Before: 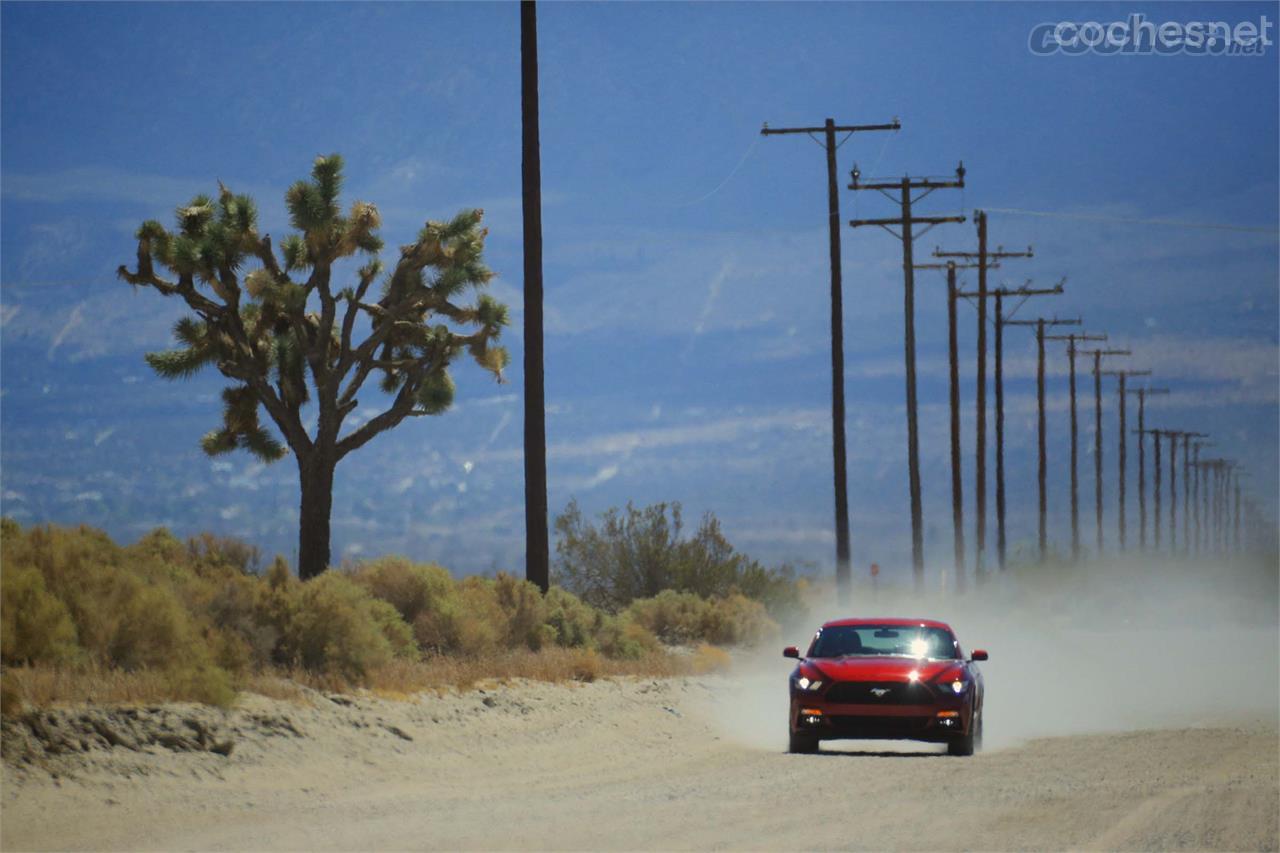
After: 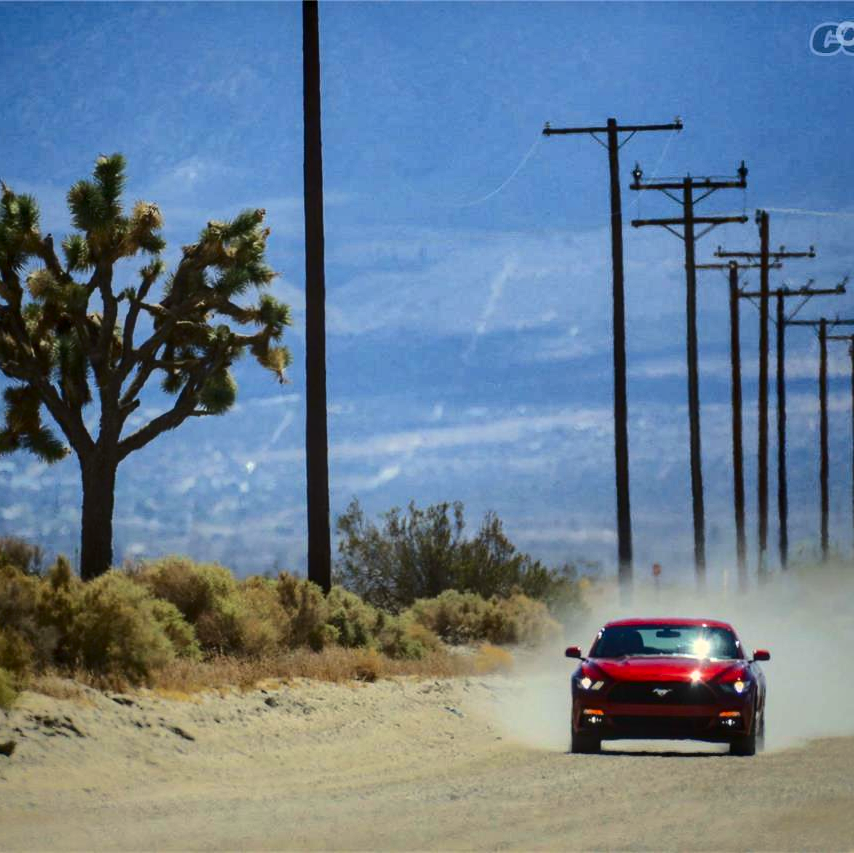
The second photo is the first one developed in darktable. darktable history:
crop: left 17.092%, right 16.174%
local contrast: on, module defaults
contrast brightness saturation: contrast 0.401, brightness 0.097, saturation 0.214
shadows and highlights: shadows -18.05, highlights -73.31
